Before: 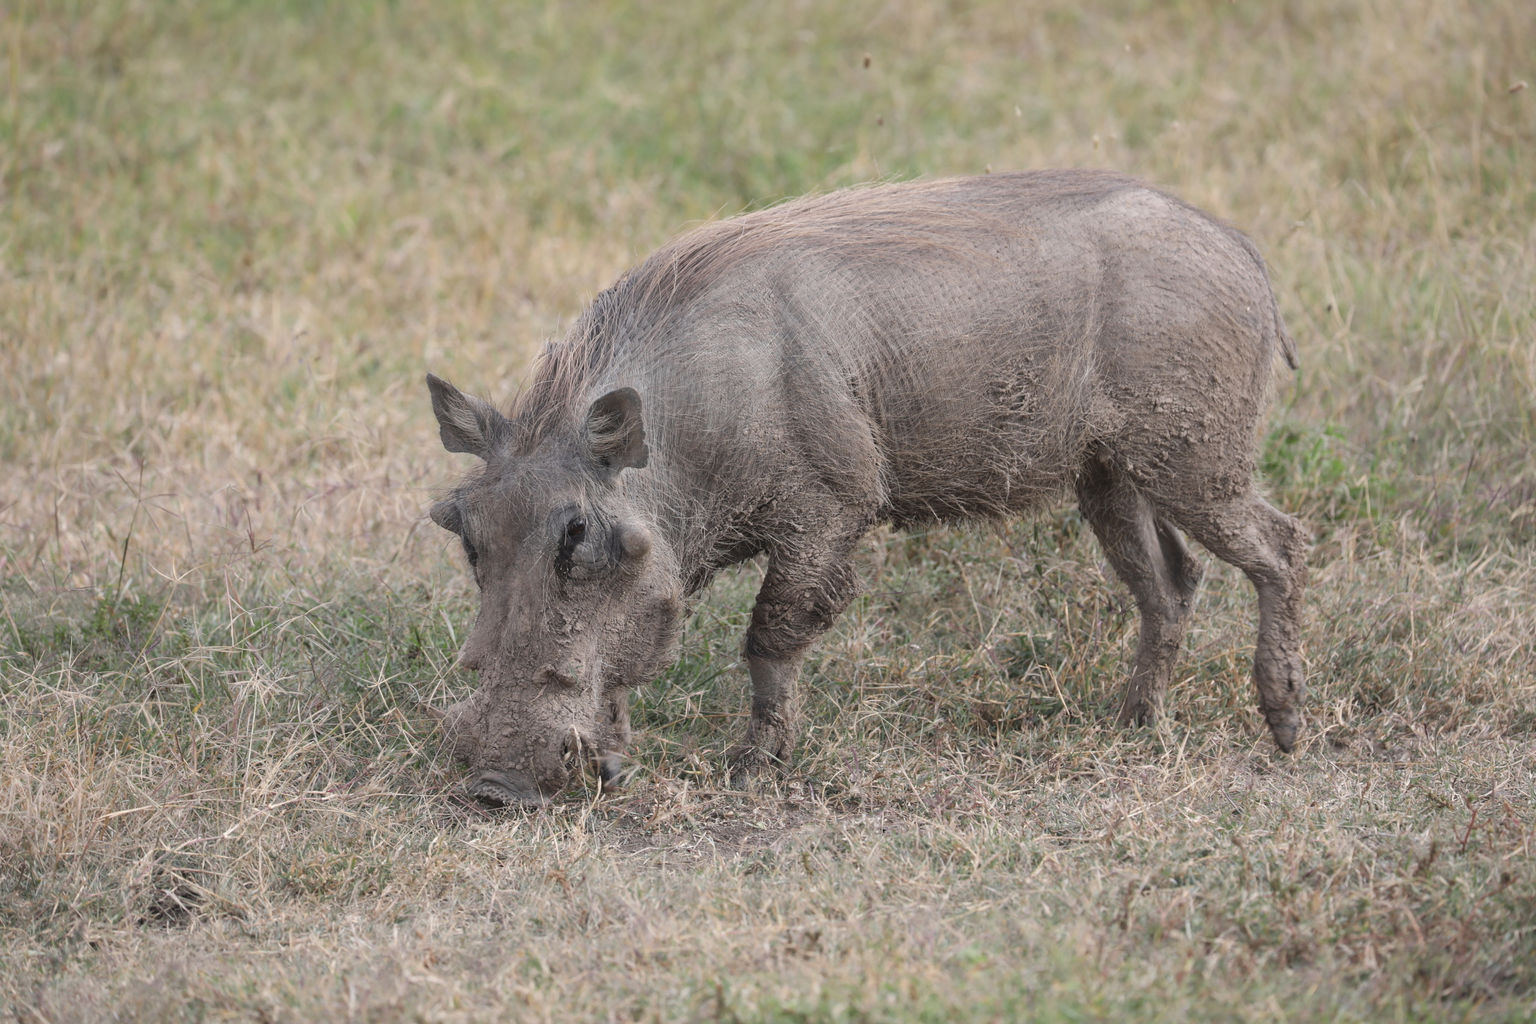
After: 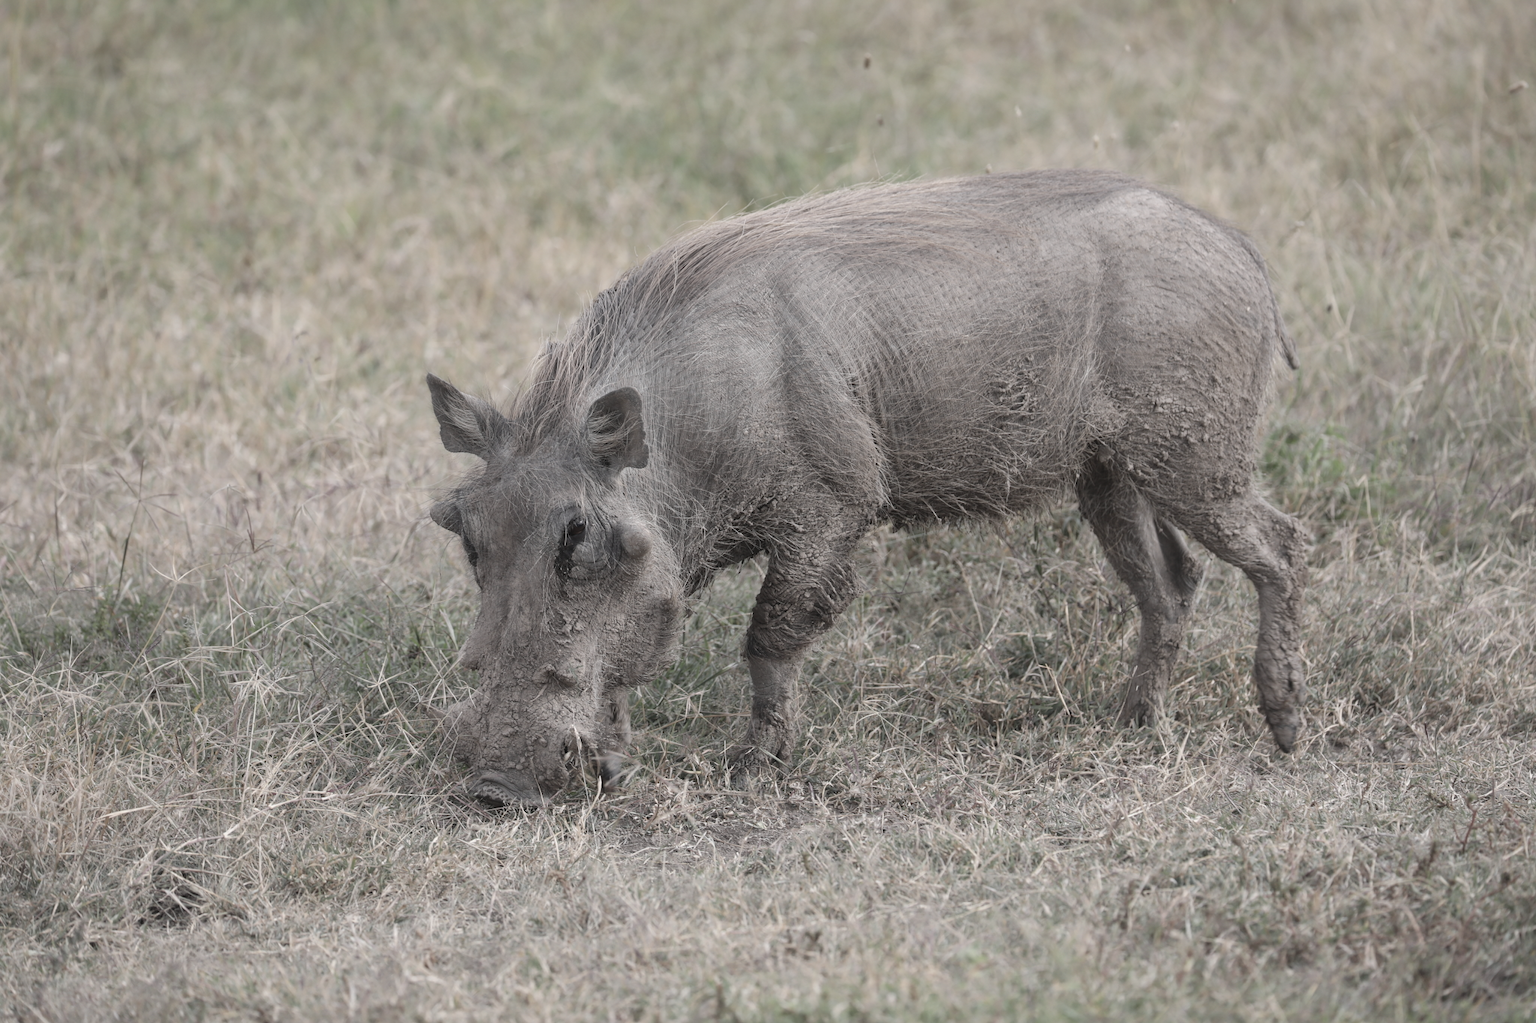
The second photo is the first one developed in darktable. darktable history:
color correction: highlights b* -0.002, saturation 0.509
